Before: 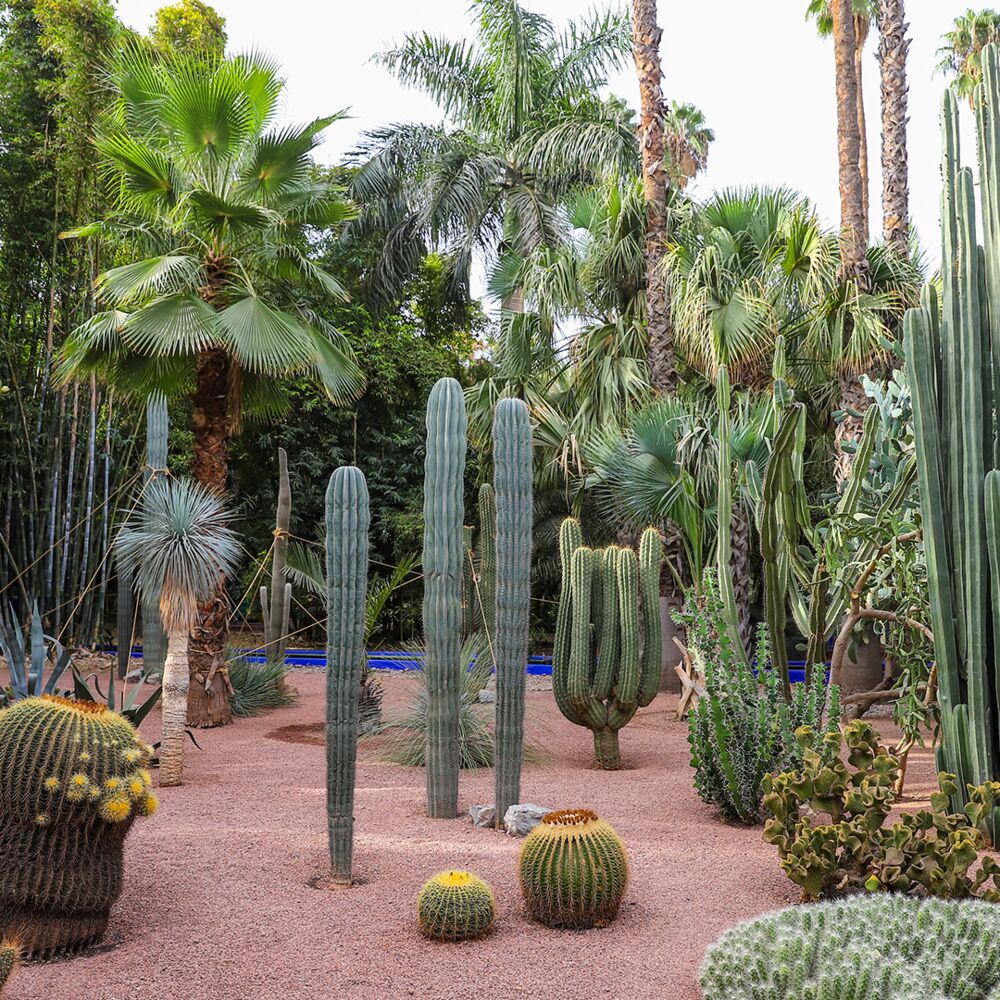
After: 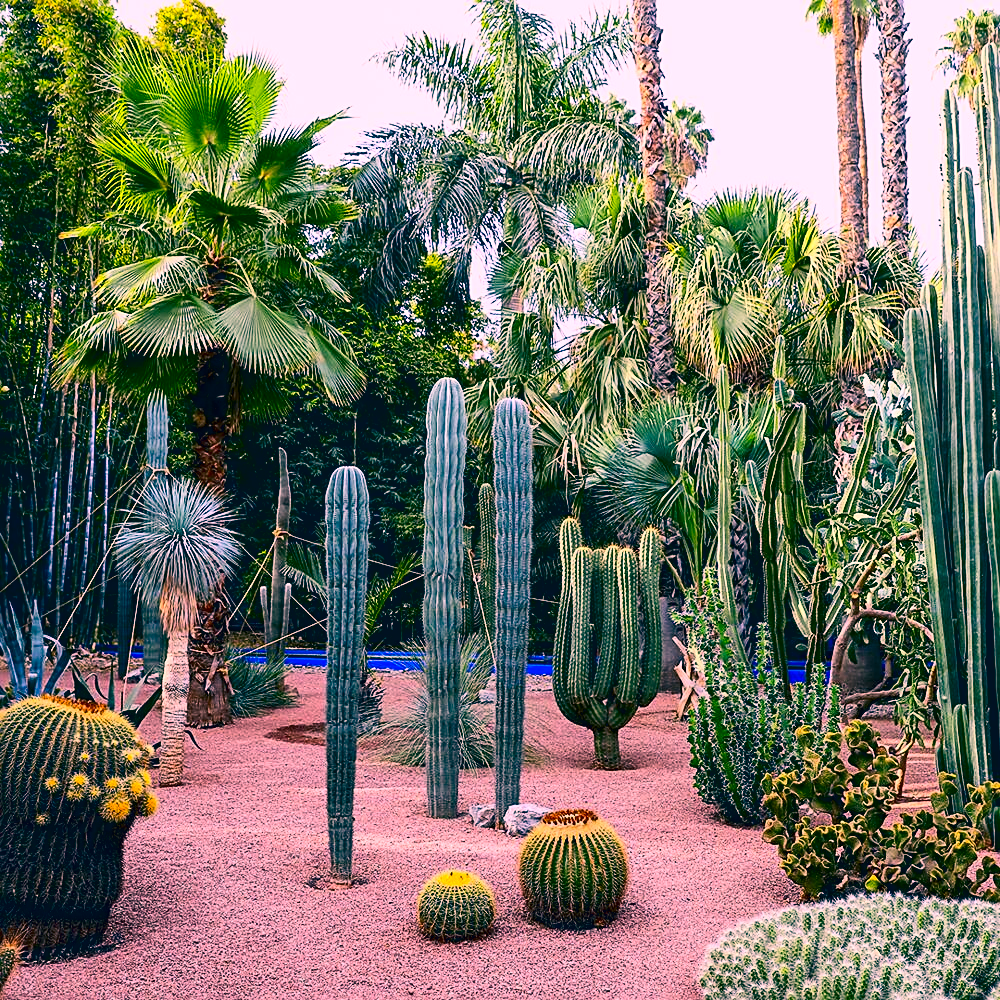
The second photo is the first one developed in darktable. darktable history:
sharpen: on, module defaults
color correction: highlights a* 16.51, highlights b* 0.28, shadows a* -14.75, shadows b* -14.74, saturation 1.52
exposure: black level correction 0.011, compensate highlight preservation false
contrast brightness saturation: contrast 0.291
